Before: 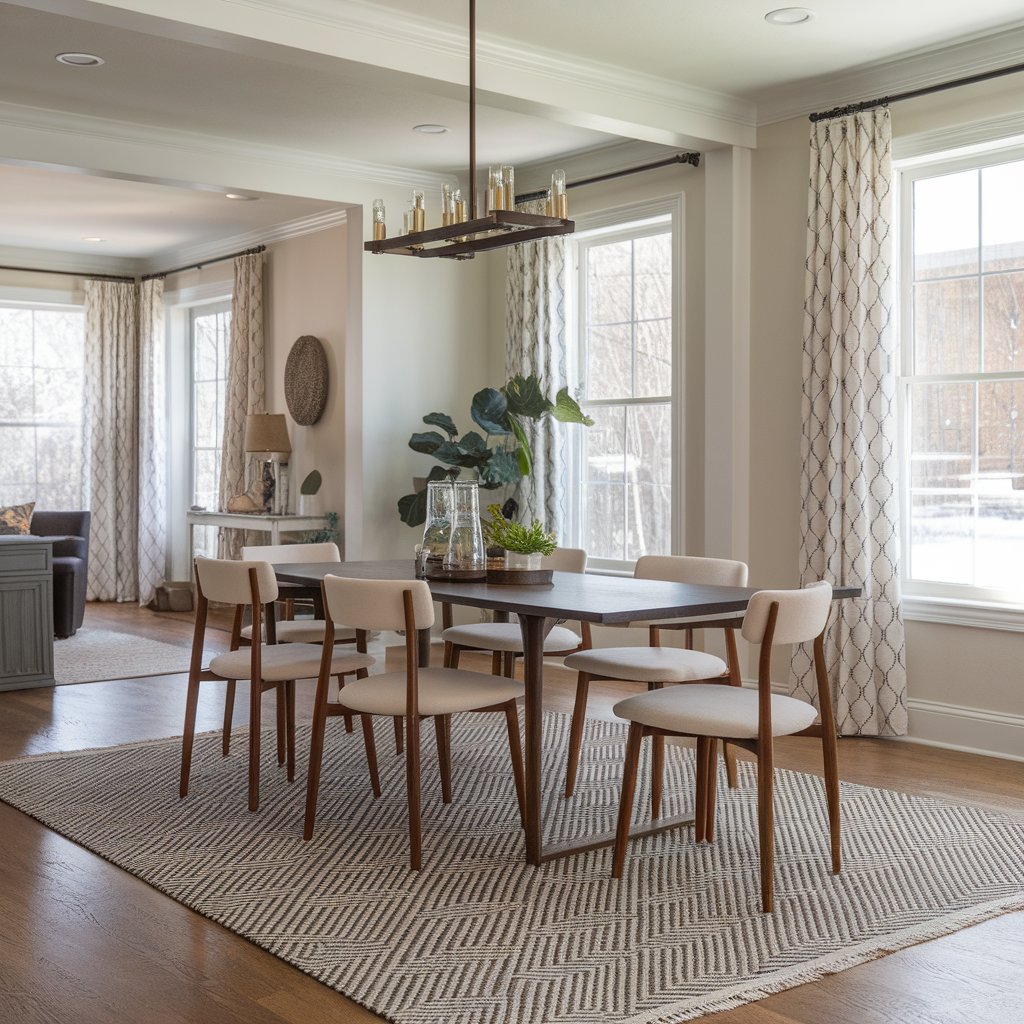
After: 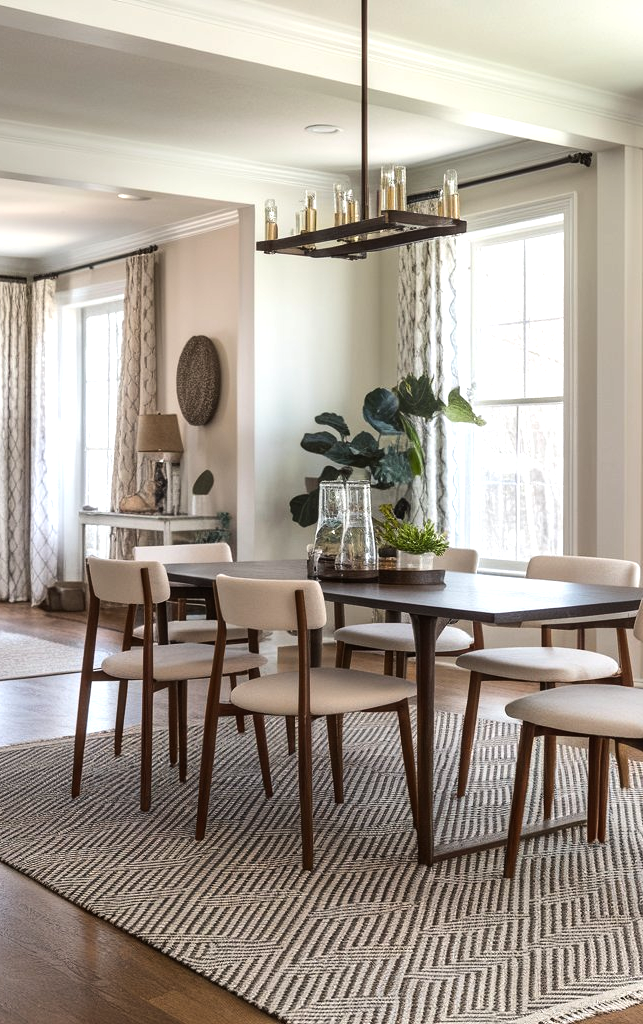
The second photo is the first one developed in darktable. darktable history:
crop: left 10.644%, right 26.528%
tone equalizer: -8 EV -0.75 EV, -7 EV -0.7 EV, -6 EV -0.6 EV, -5 EV -0.4 EV, -3 EV 0.4 EV, -2 EV 0.6 EV, -1 EV 0.7 EV, +0 EV 0.75 EV, edges refinement/feathering 500, mask exposure compensation -1.57 EV, preserve details no
